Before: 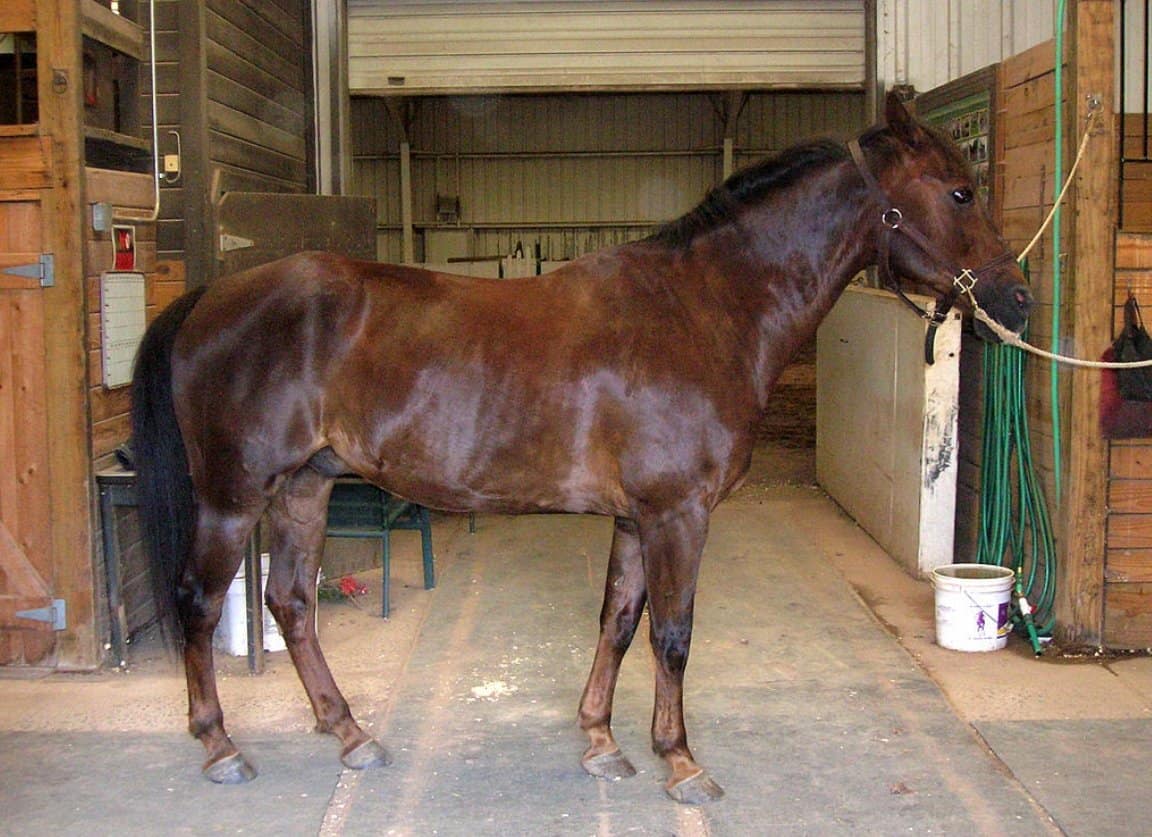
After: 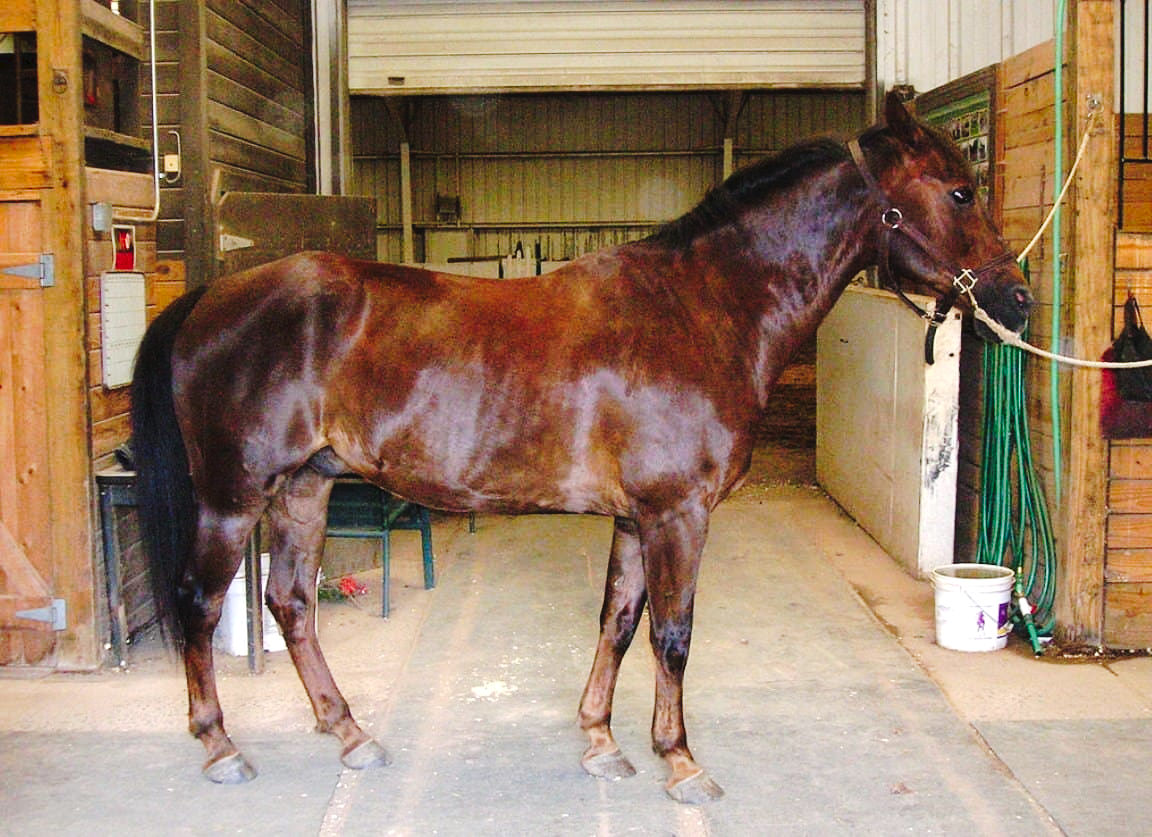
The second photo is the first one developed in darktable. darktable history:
exposure: exposure 0.2 EV, compensate highlight preservation false
tone curve: curves: ch0 [(0, 0) (0.003, 0.039) (0.011, 0.042) (0.025, 0.048) (0.044, 0.058) (0.069, 0.071) (0.1, 0.089) (0.136, 0.114) (0.177, 0.146) (0.224, 0.199) (0.277, 0.27) (0.335, 0.364) (0.399, 0.47) (0.468, 0.566) (0.543, 0.643) (0.623, 0.73) (0.709, 0.8) (0.801, 0.863) (0.898, 0.925) (1, 1)], preserve colors none
